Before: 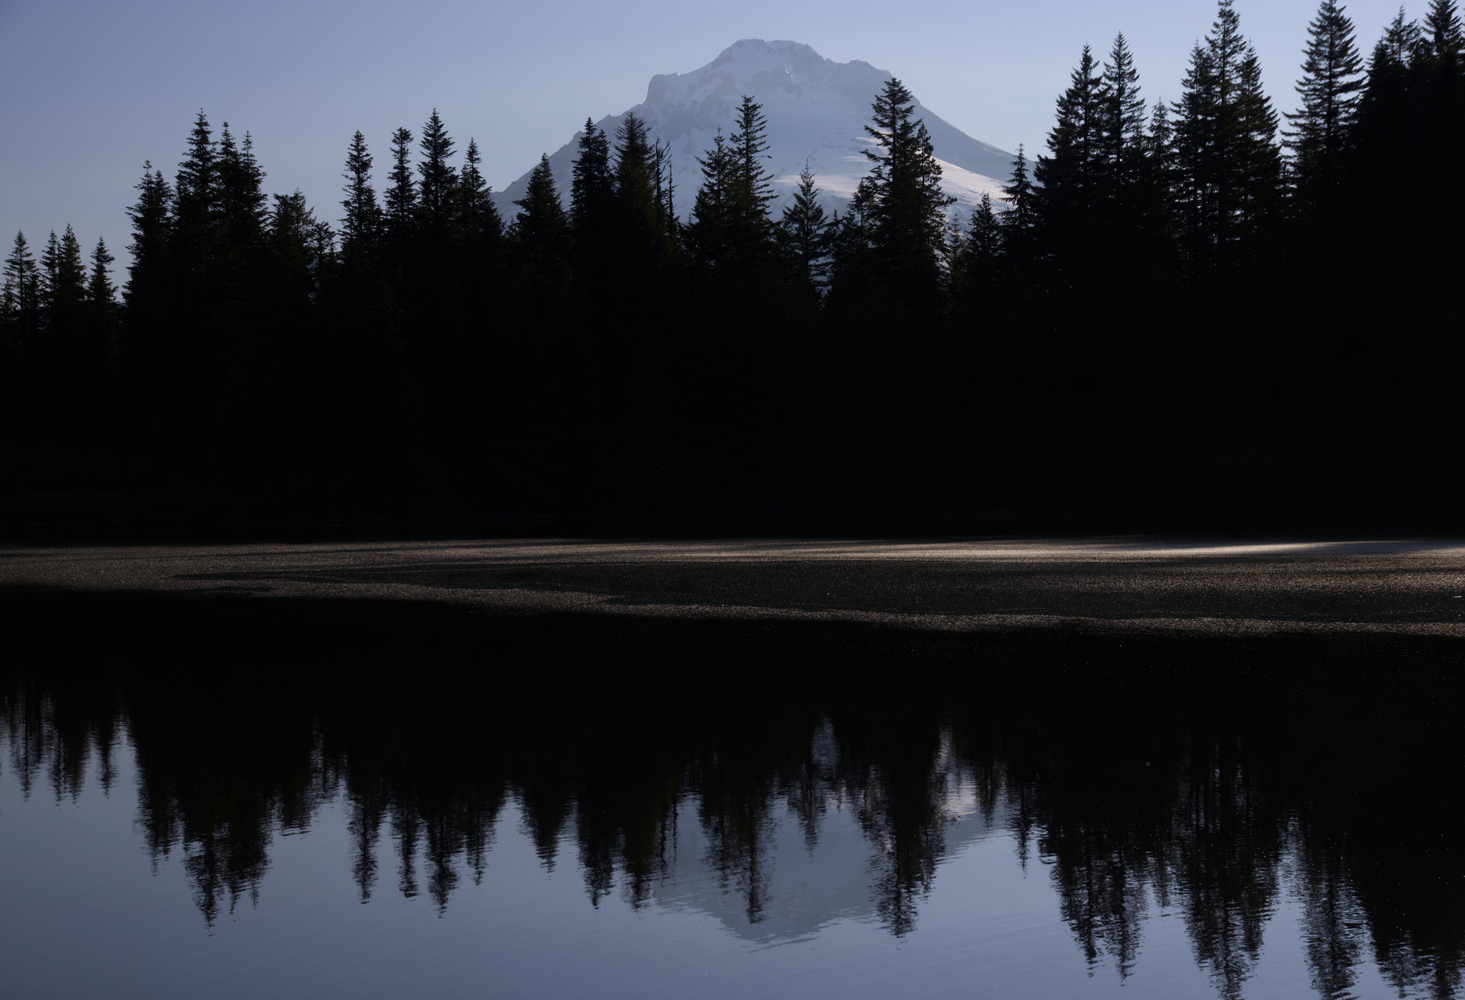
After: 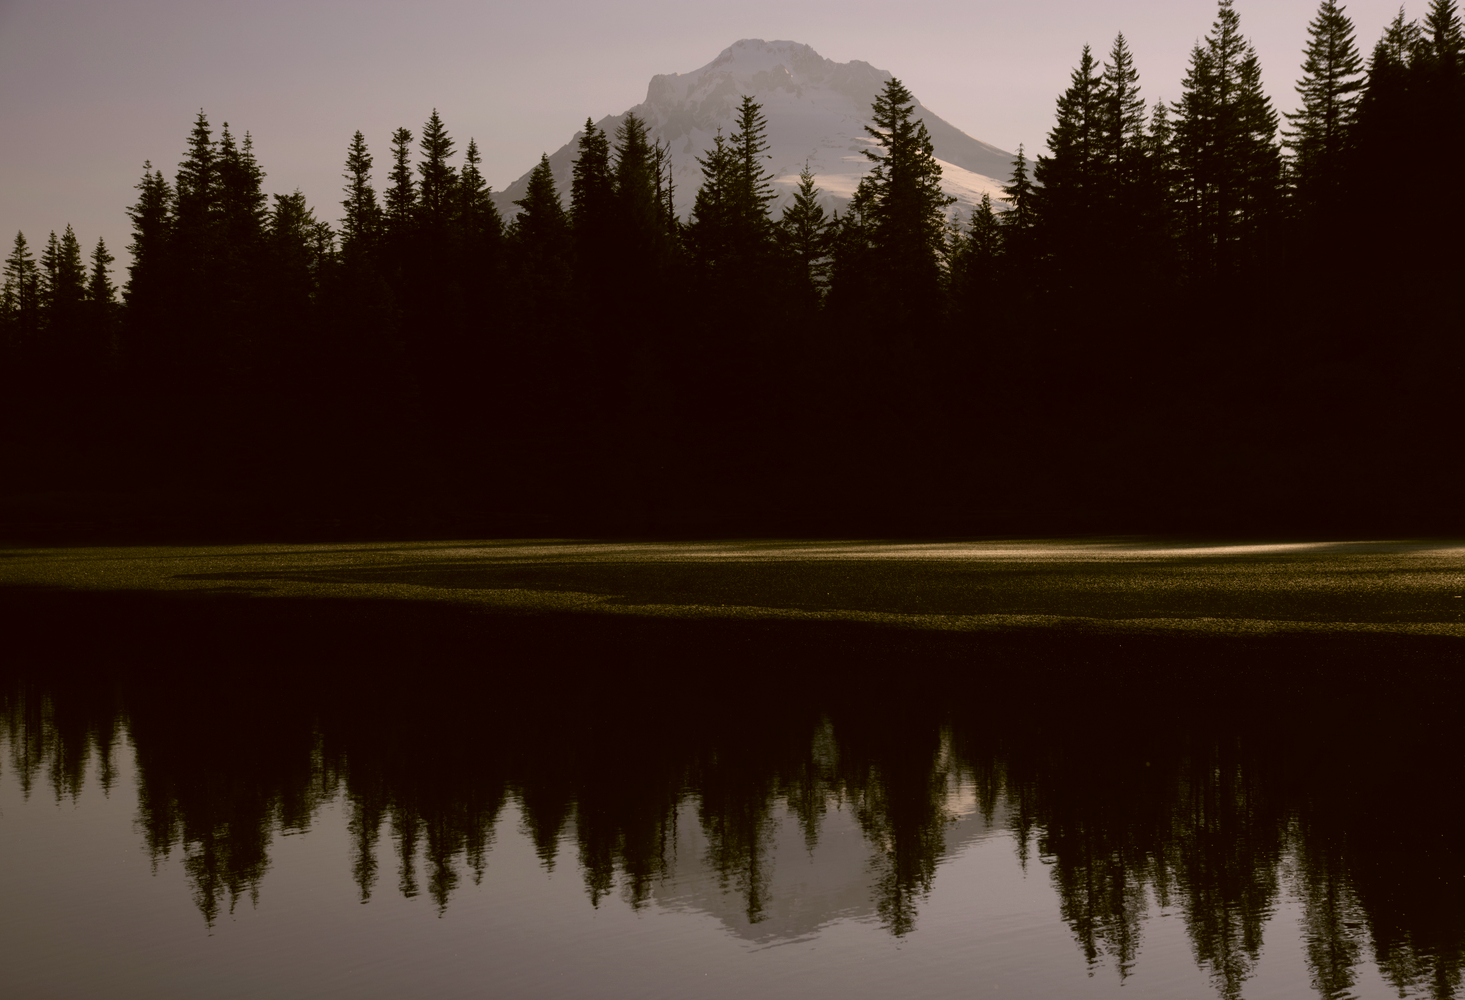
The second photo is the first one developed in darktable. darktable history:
color correction: highlights a* 8.73, highlights b* 15.89, shadows a* -0.392, shadows b* 26.82
